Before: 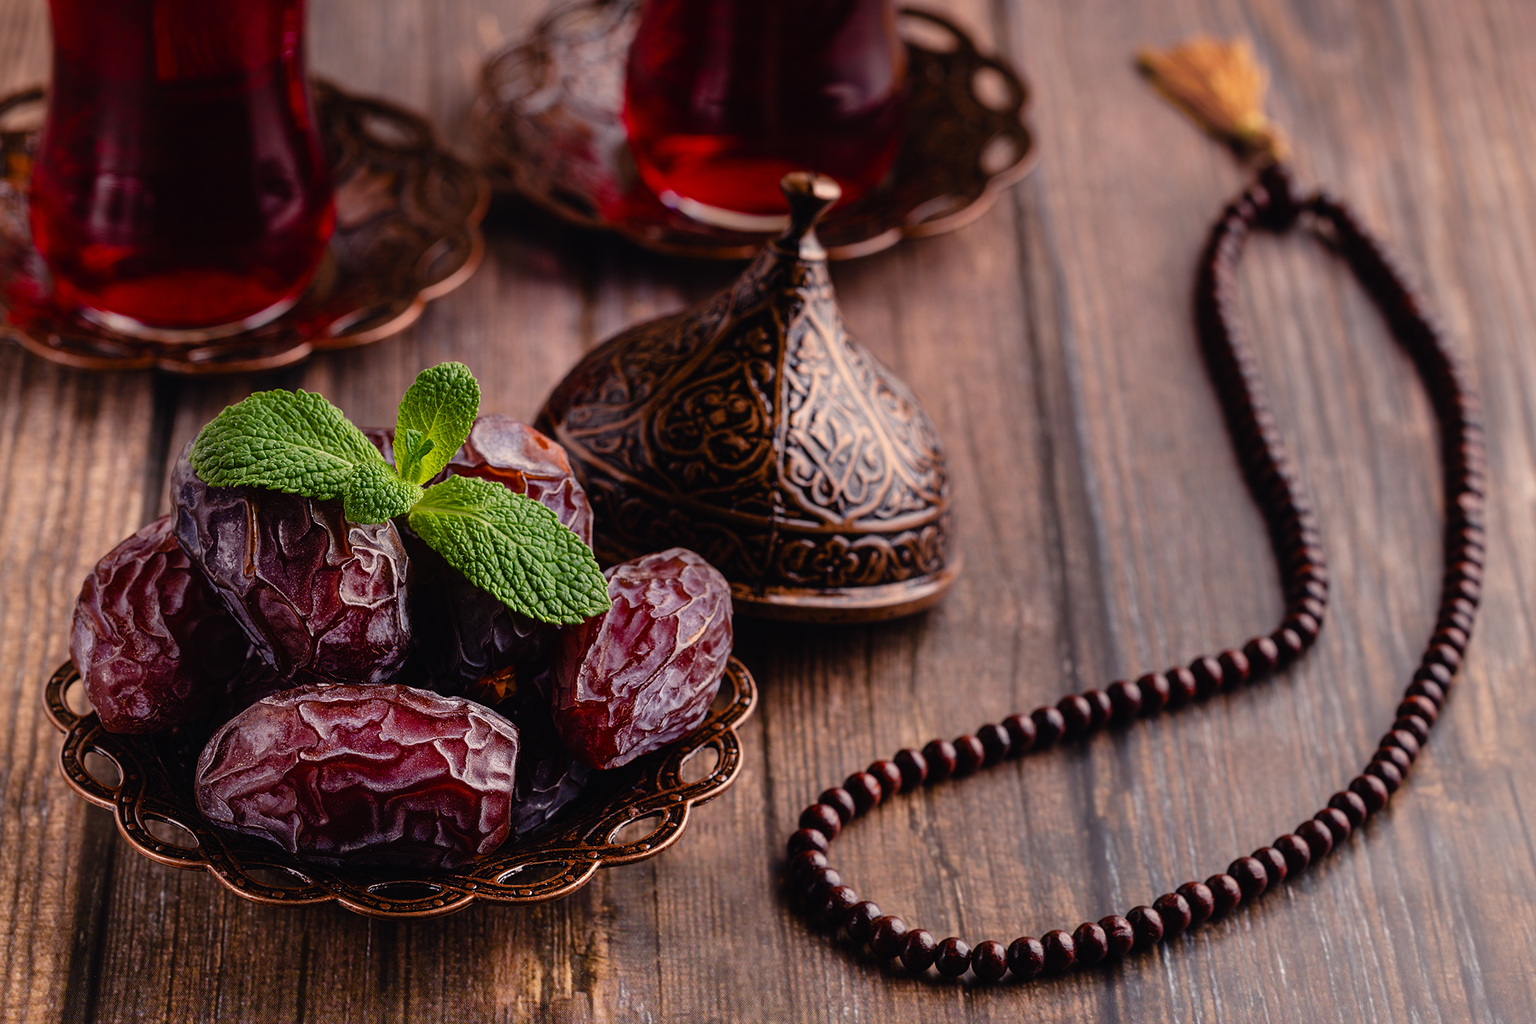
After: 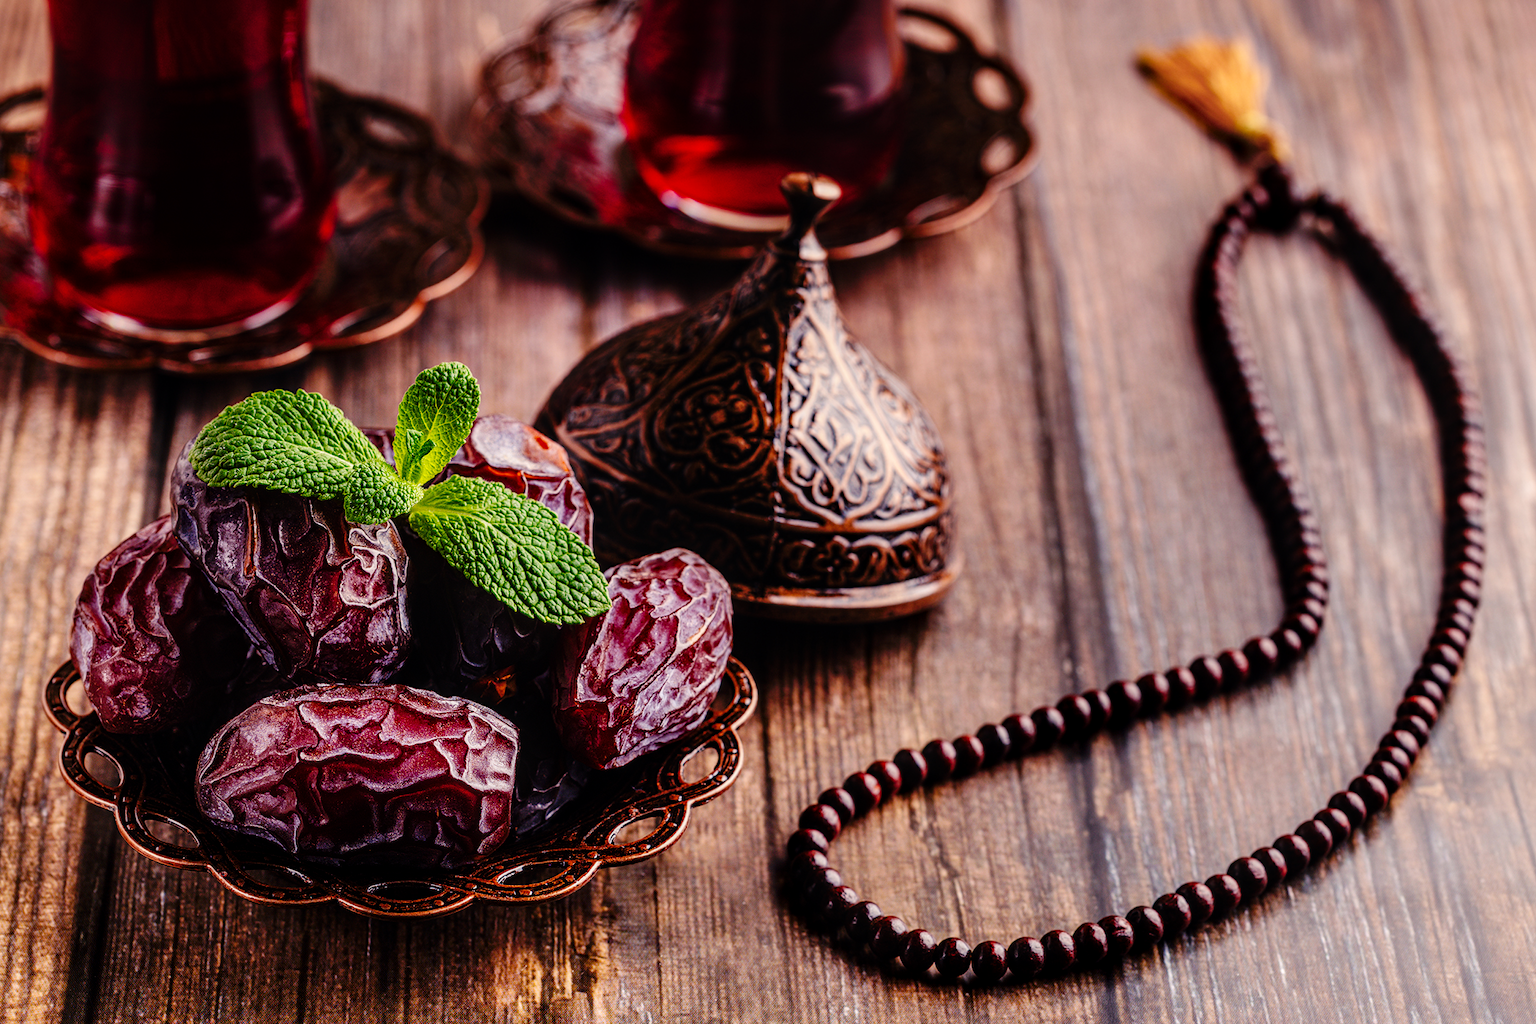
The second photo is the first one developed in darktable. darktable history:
local contrast: on, module defaults
base curve: curves: ch0 [(0, 0) (0.036, 0.025) (0.121, 0.166) (0.206, 0.329) (0.605, 0.79) (1, 1)], preserve colors none
